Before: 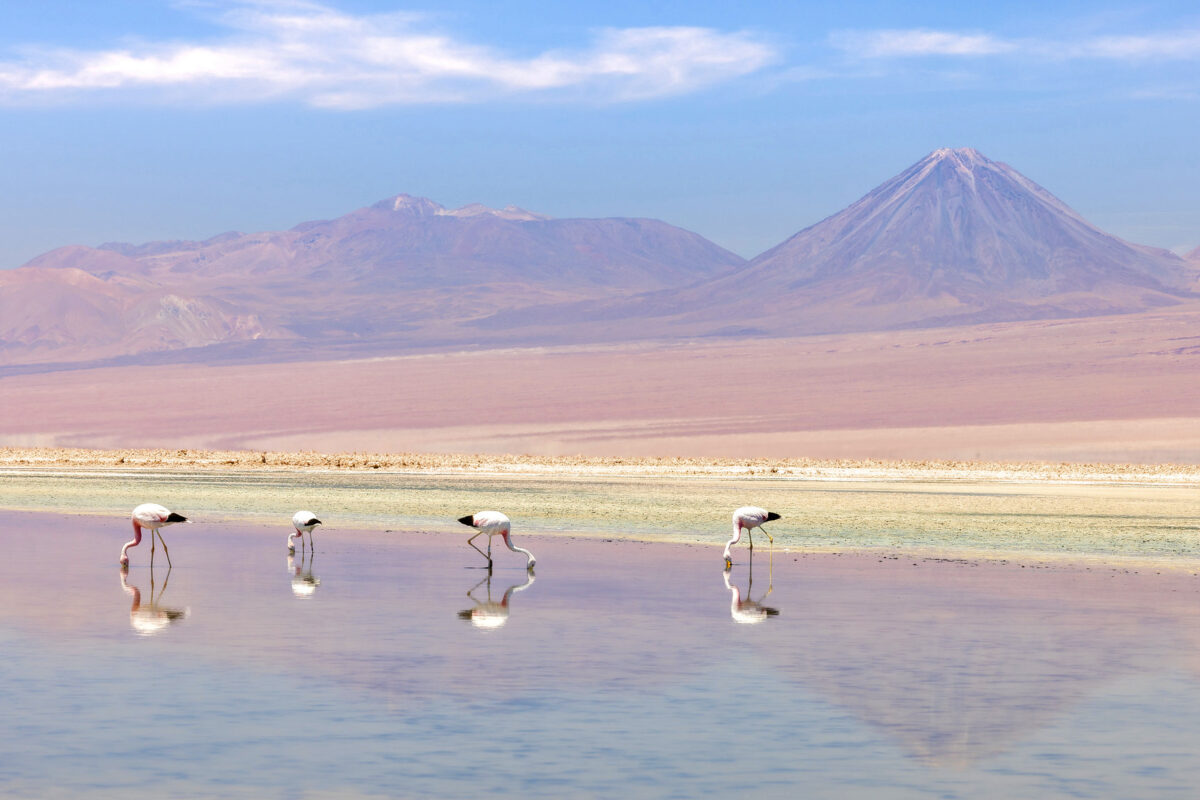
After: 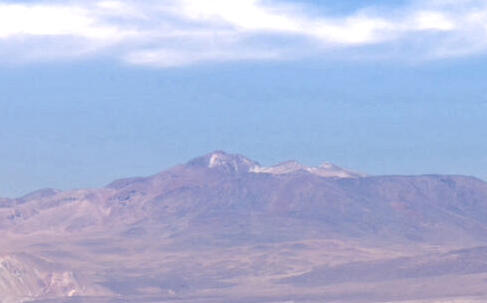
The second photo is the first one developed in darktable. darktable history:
crop: left 15.452%, top 5.459%, right 43.956%, bottom 56.62%
local contrast: highlights 60%, shadows 60%, detail 160%
